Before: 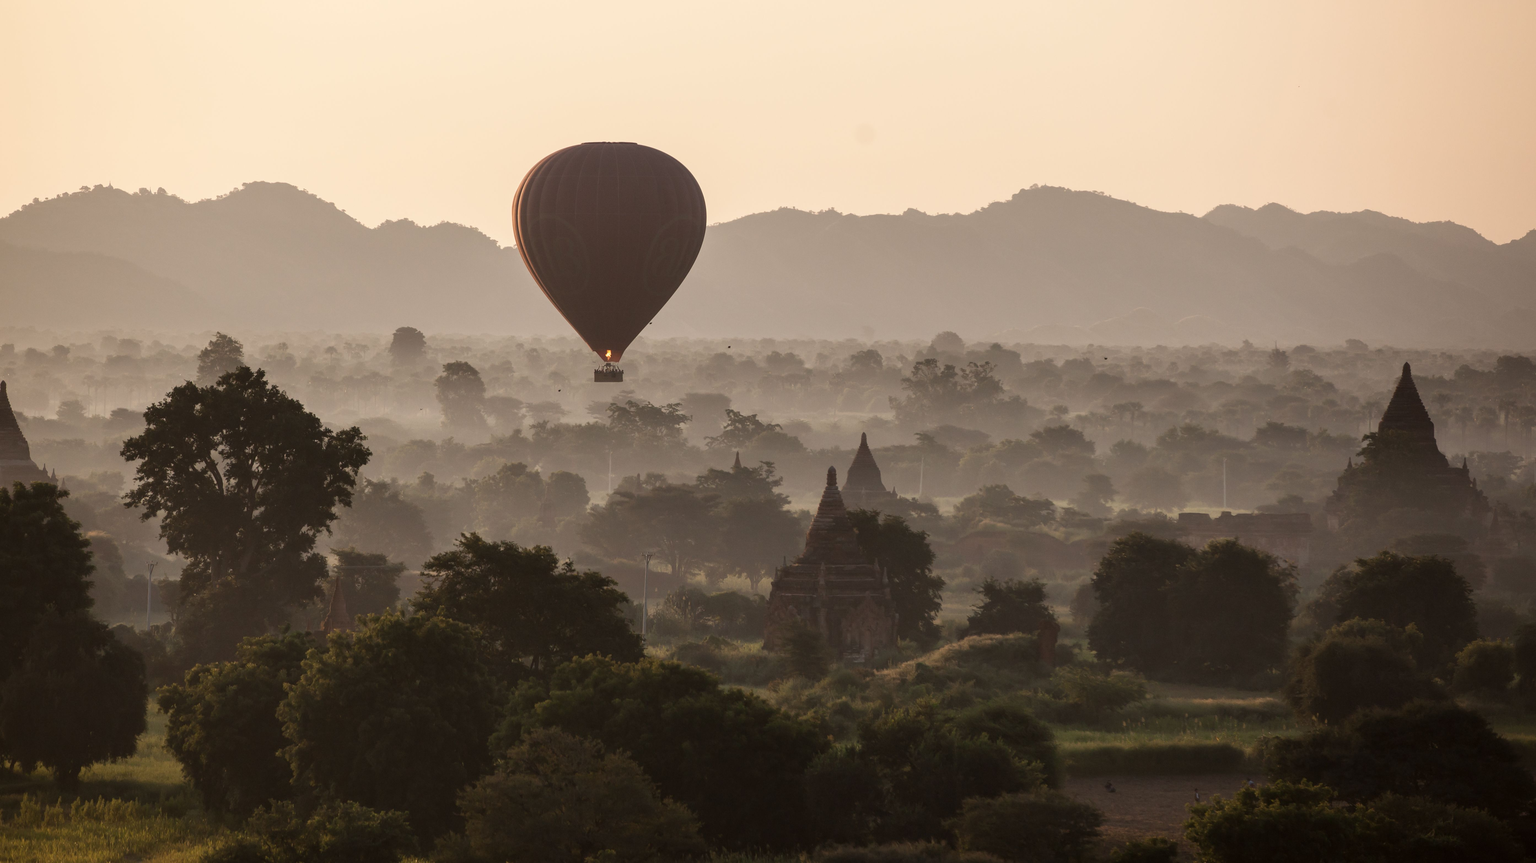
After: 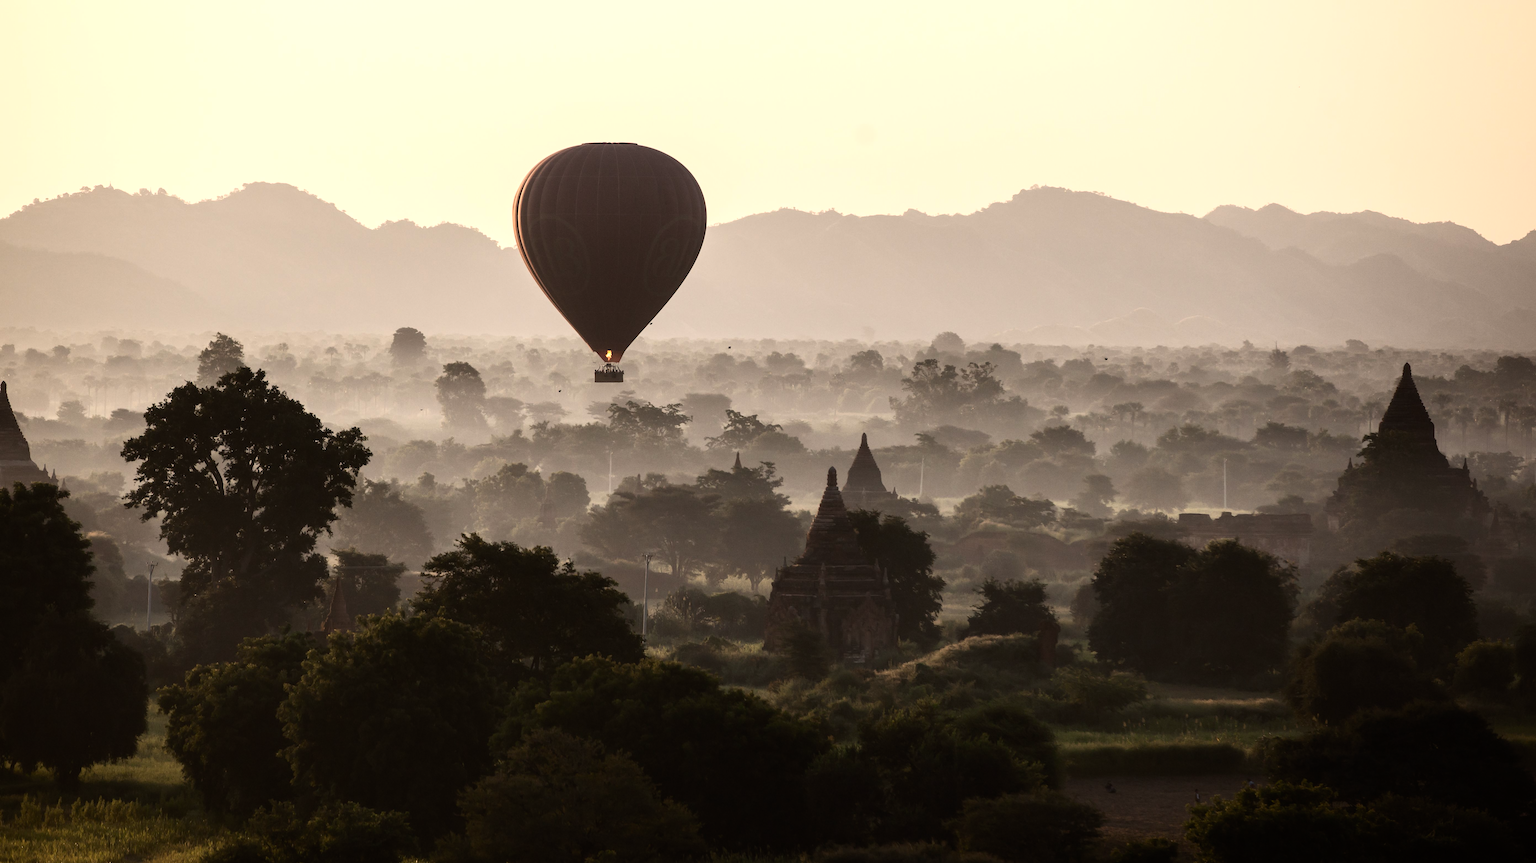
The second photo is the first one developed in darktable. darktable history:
contrast brightness saturation: contrast 0.235, brightness 0.09
tone equalizer: -8 EV -0.418 EV, -7 EV -0.41 EV, -6 EV -0.296 EV, -5 EV -0.219 EV, -3 EV 0.224 EV, -2 EV 0.352 EV, -1 EV 0.4 EV, +0 EV 0.392 EV
color balance rgb: power › luminance -14.915%, perceptual saturation grading › global saturation 0.76%, global vibrance 14.648%
